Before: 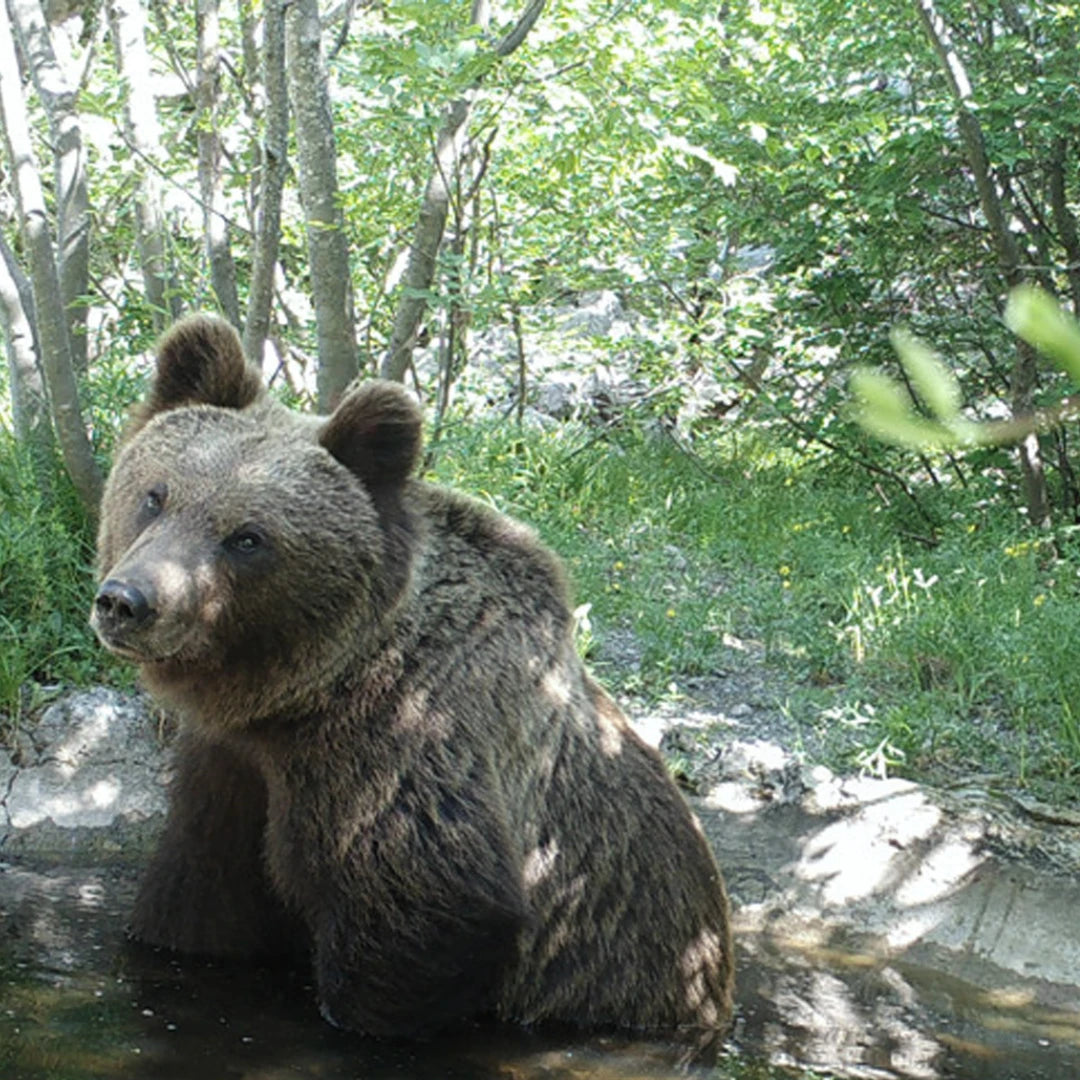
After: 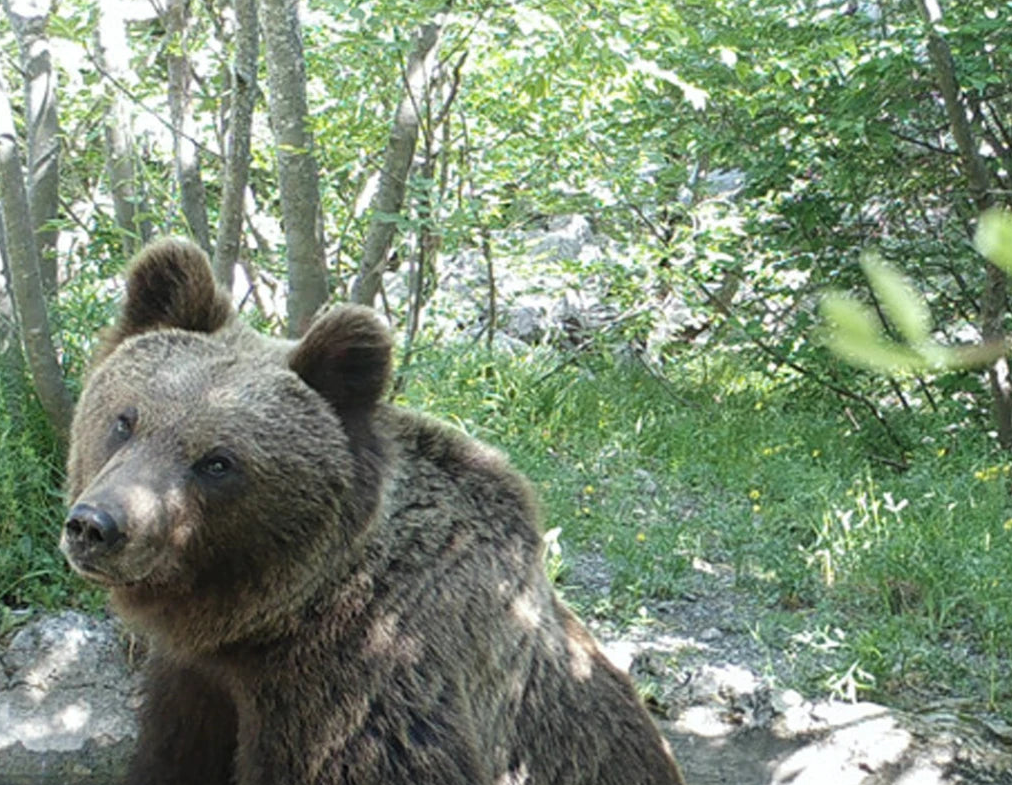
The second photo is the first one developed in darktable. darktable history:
crop: left 2.812%, top 7.081%, right 3.428%, bottom 20.165%
